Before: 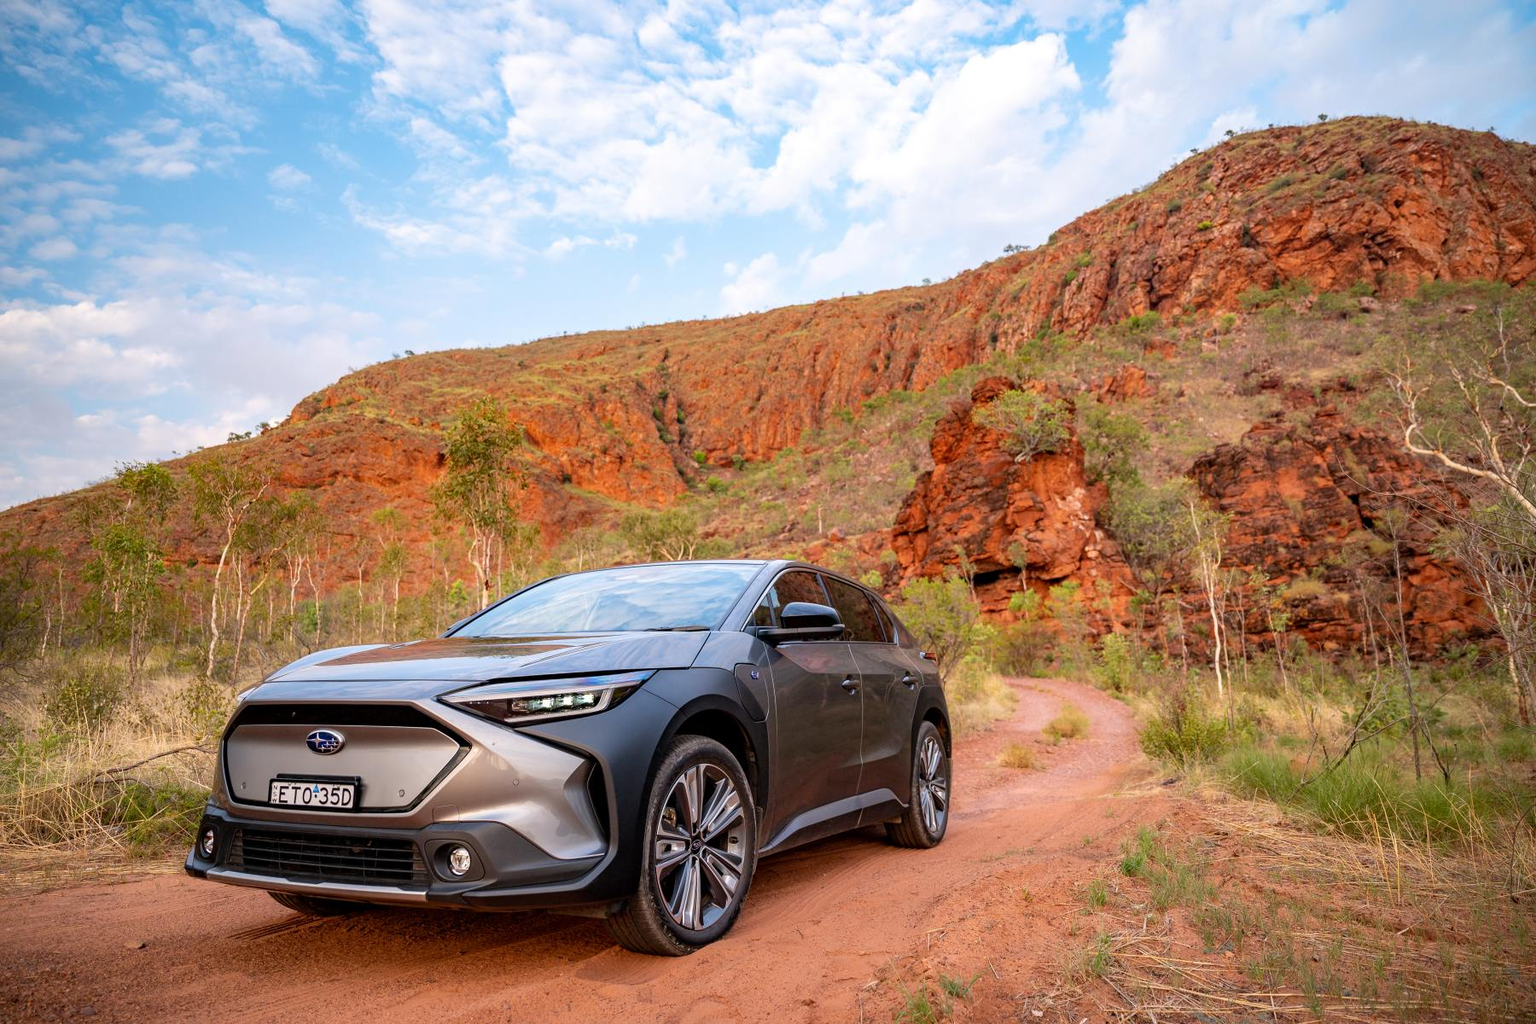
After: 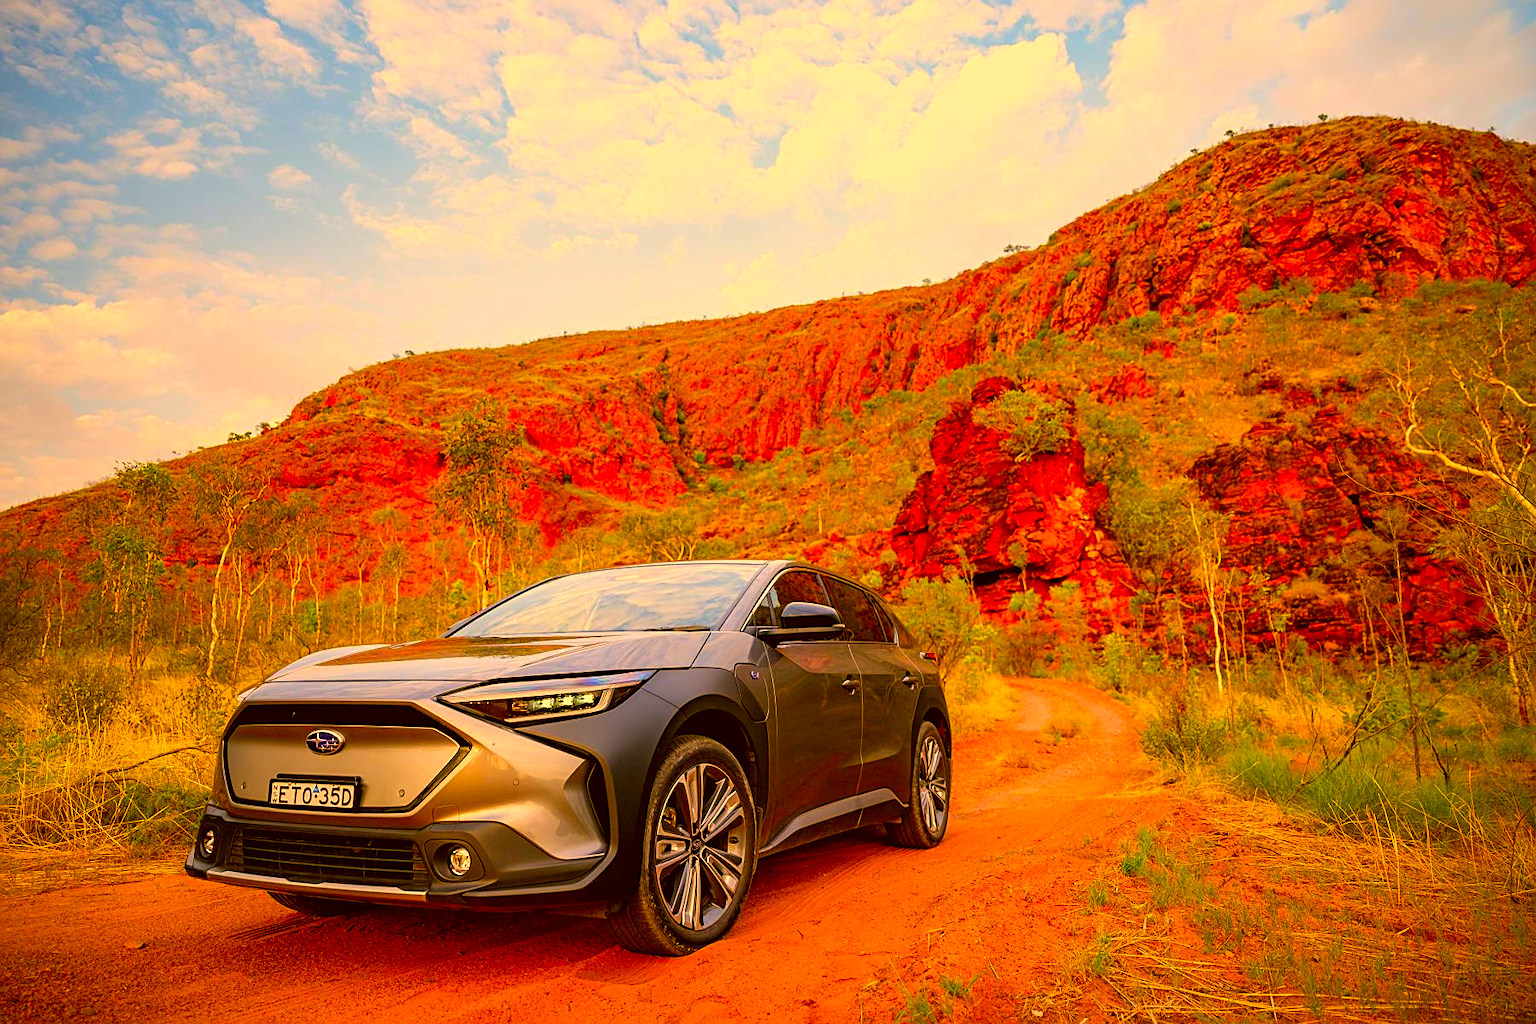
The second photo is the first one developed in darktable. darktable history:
color correction: highlights a* 10.88, highlights b* 30.57, shadows a* 2.6, shadows b* 17.12, saturation 1.73
sharpen: amount 0.49
